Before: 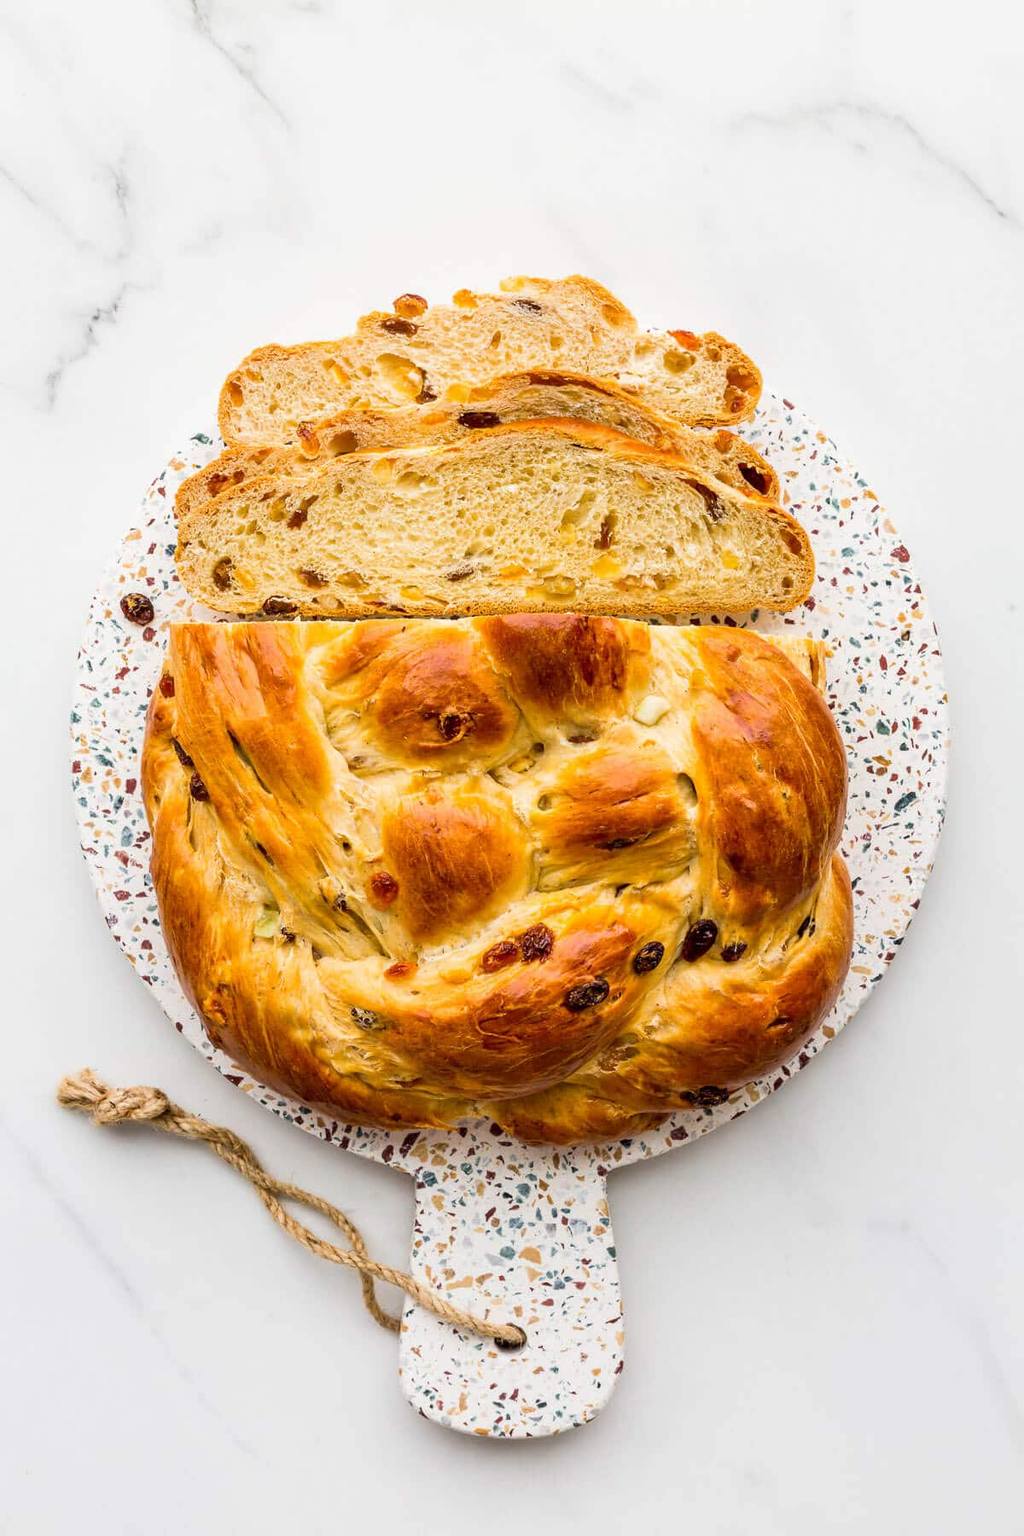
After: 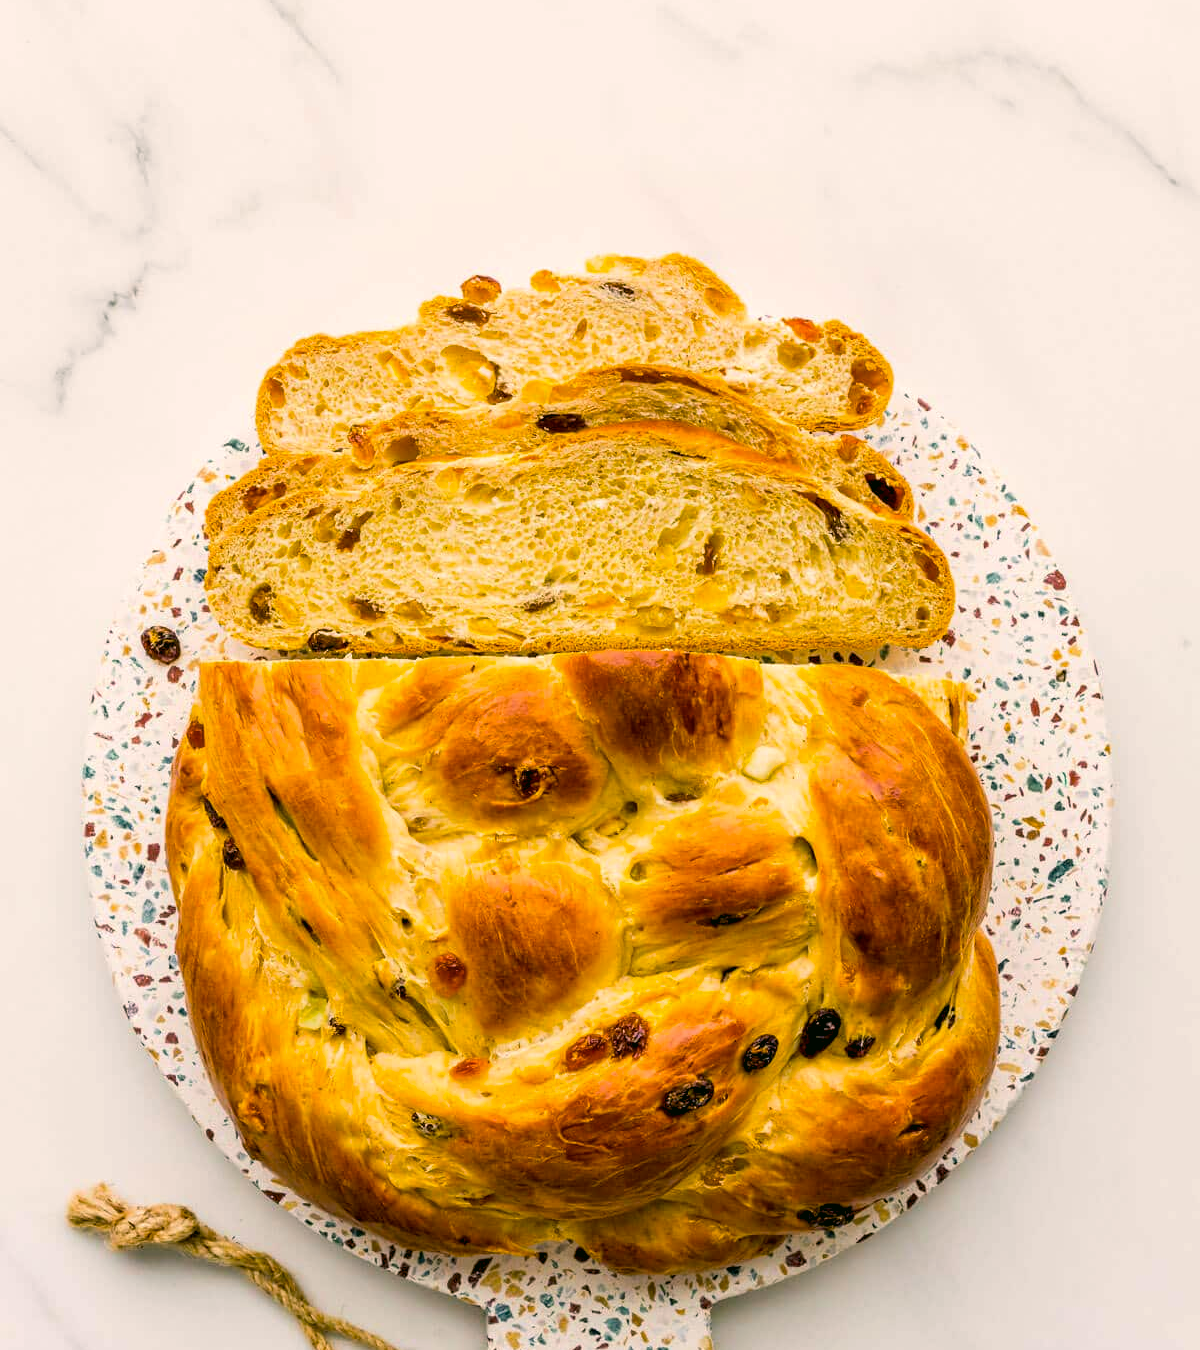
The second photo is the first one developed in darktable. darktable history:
crop: top 3.857%, bottom 21.132%
color correction: highlights a* -0.482, highlights b* 9.48, shadows a* -9.48, shadows b* 0.803
color balance rgb: shadows lift › chroma 2%, shadows lift › hue 217.2°, power › chroma 0.25%, power › hue 60°, highlights gain › chroma 1.5%, highlights gain › hue 309.6°, global offset › luminance -0.5%, perceptual saturation grading › global saturation 15%, global vibrance 20%
